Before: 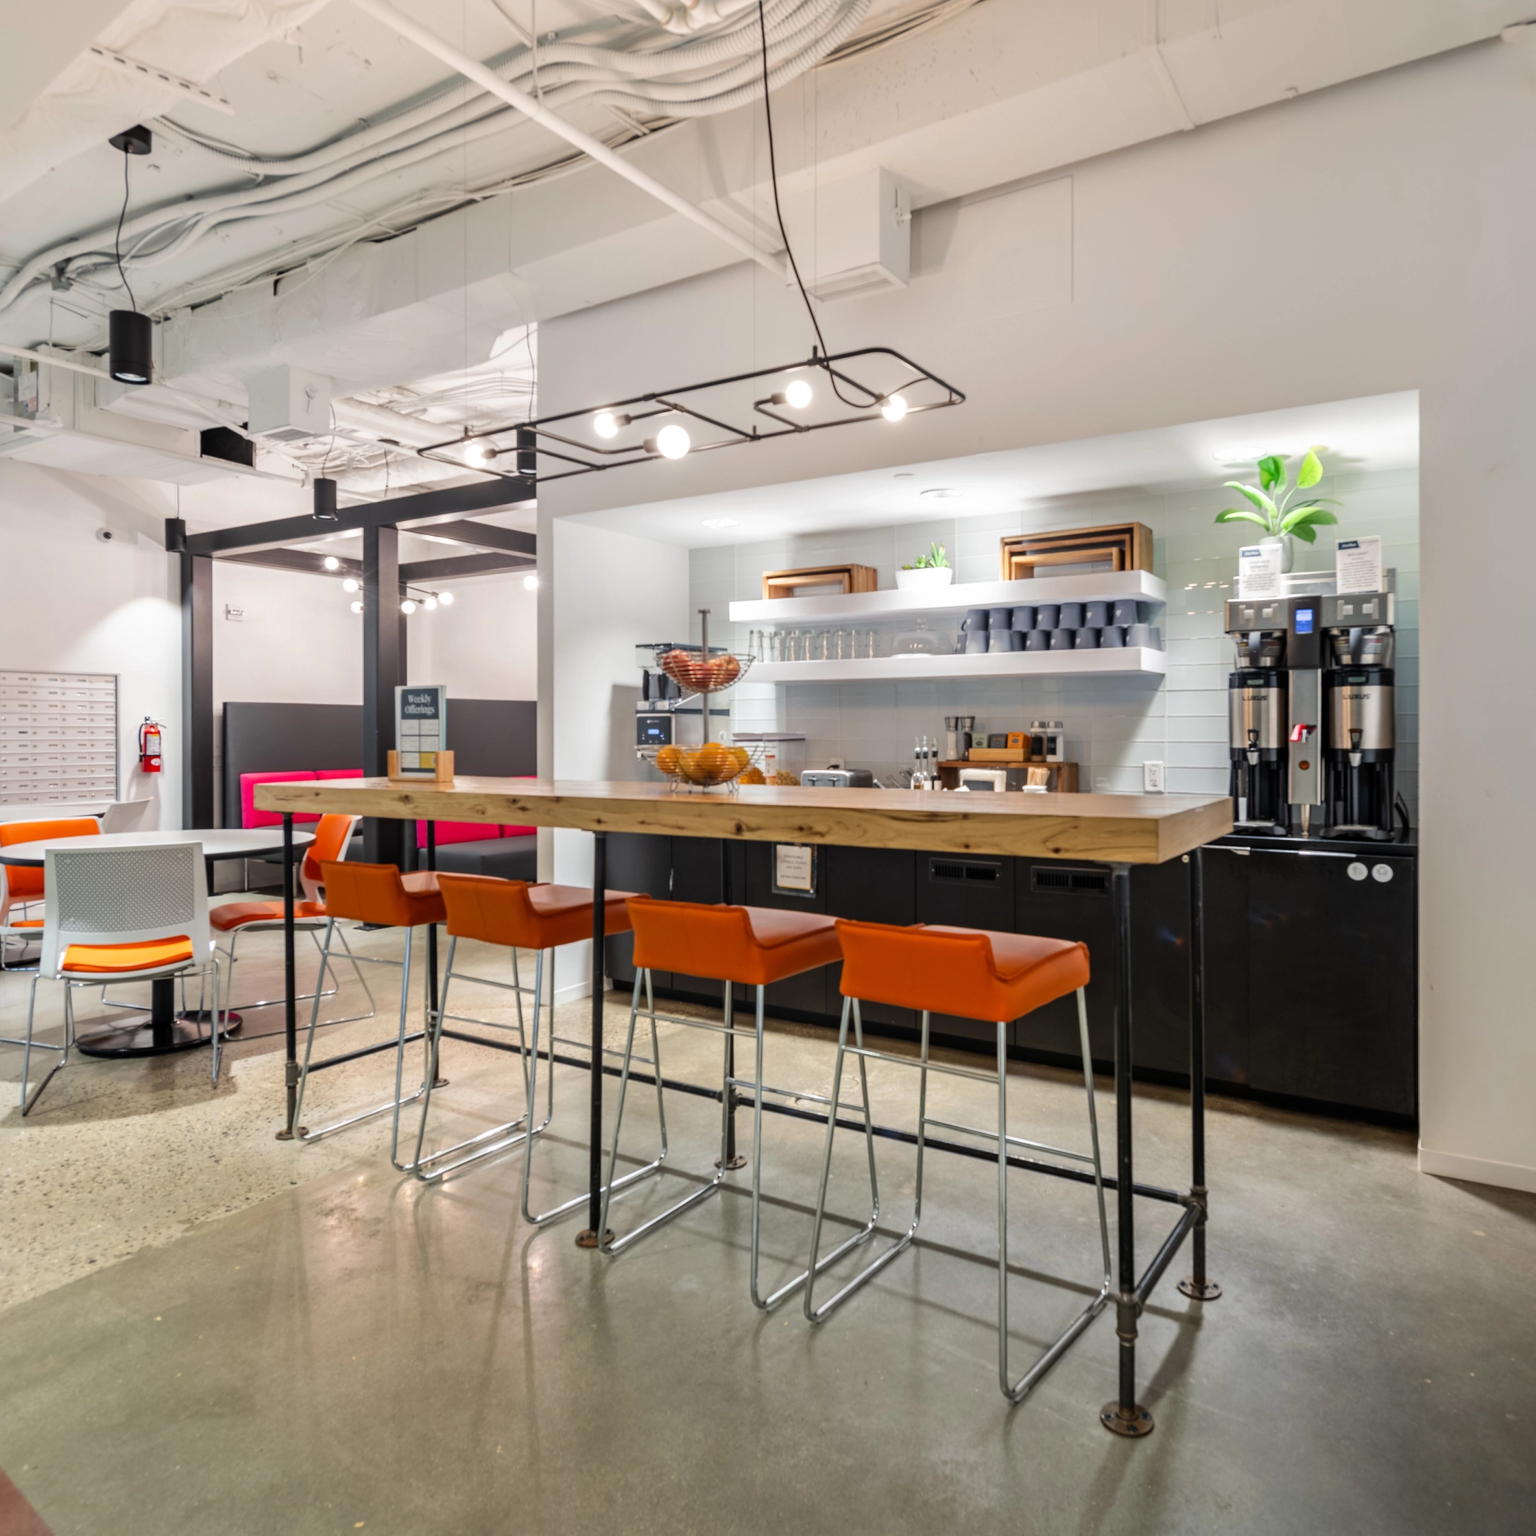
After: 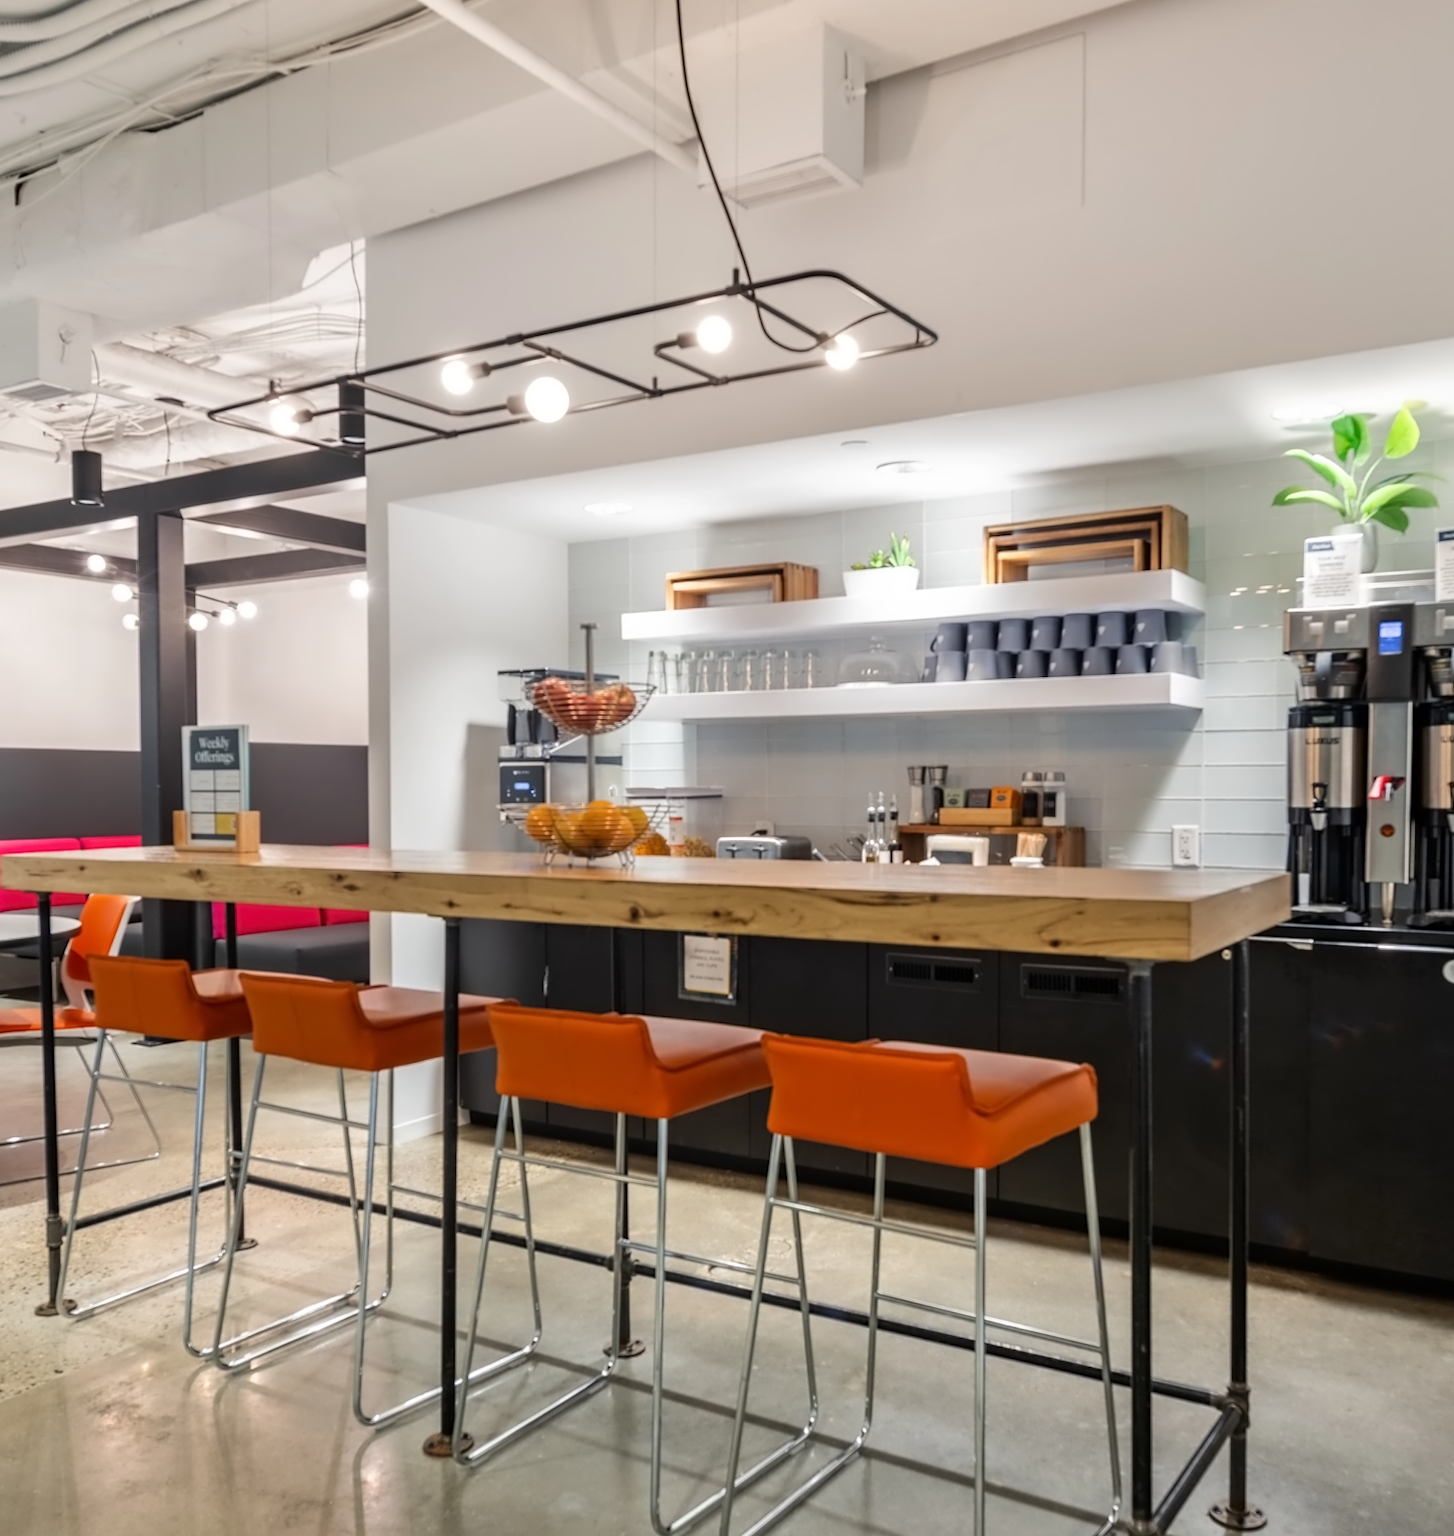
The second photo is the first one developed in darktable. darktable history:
crop and rotate: left 17.046%, top 10.659%, right 12.989%, bottom 14.553%
rotate and perspective: lens shift (vertical) 0.048, lens shift (horizontal) -0.024, automatic cropping off
contrast equalizer: y [[0.5 ×4, 0.524, 0.59], [0.5 ×6], [0.5 ×6], [0, 0, 0, 0.01, 0.045, 0.012], [0, 0, 0, 0.044, 0.195, 0.131]]
